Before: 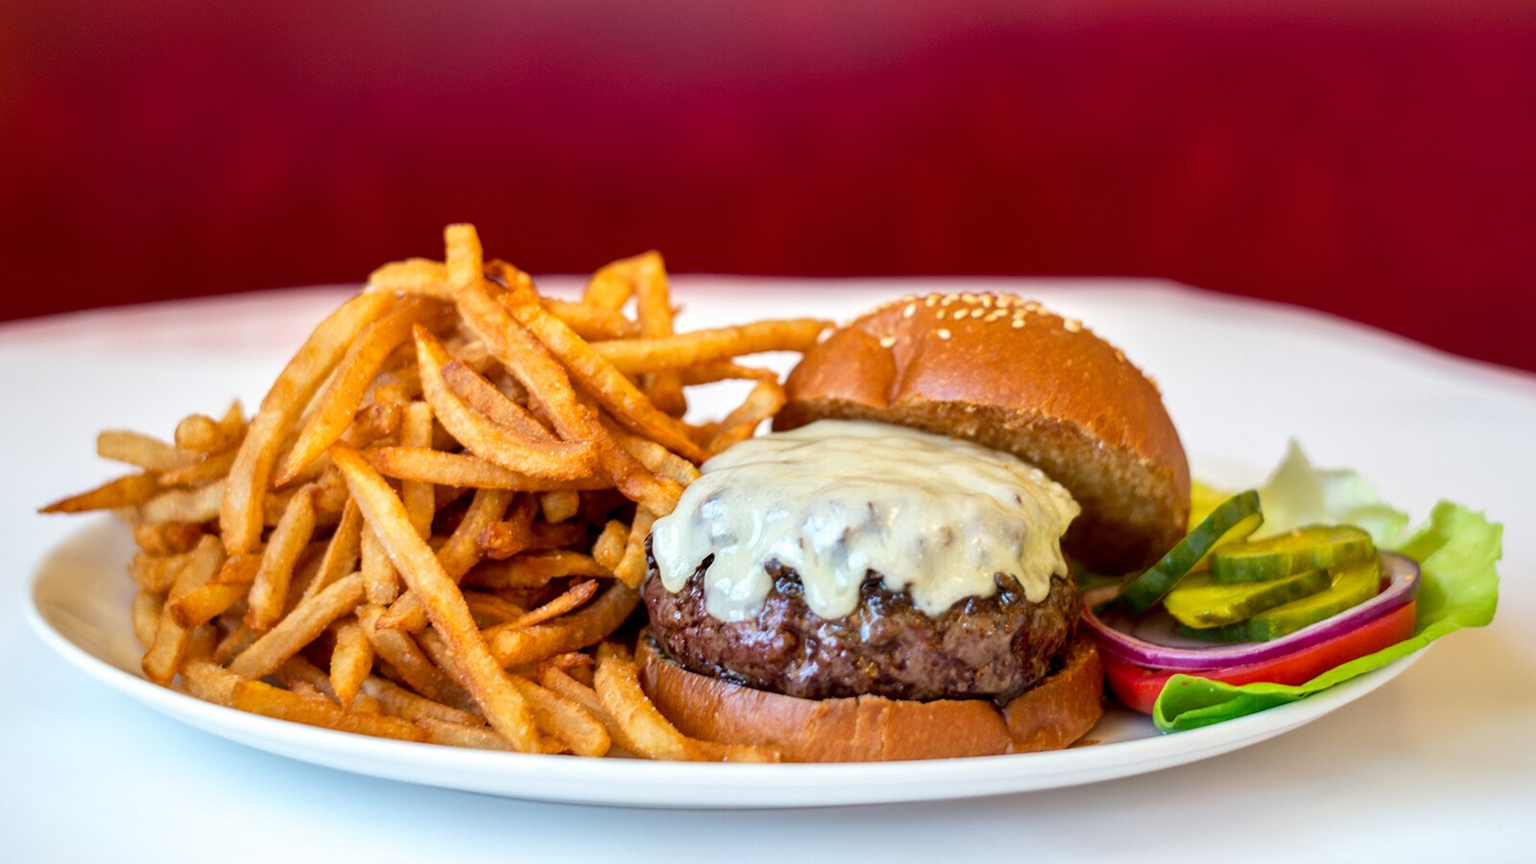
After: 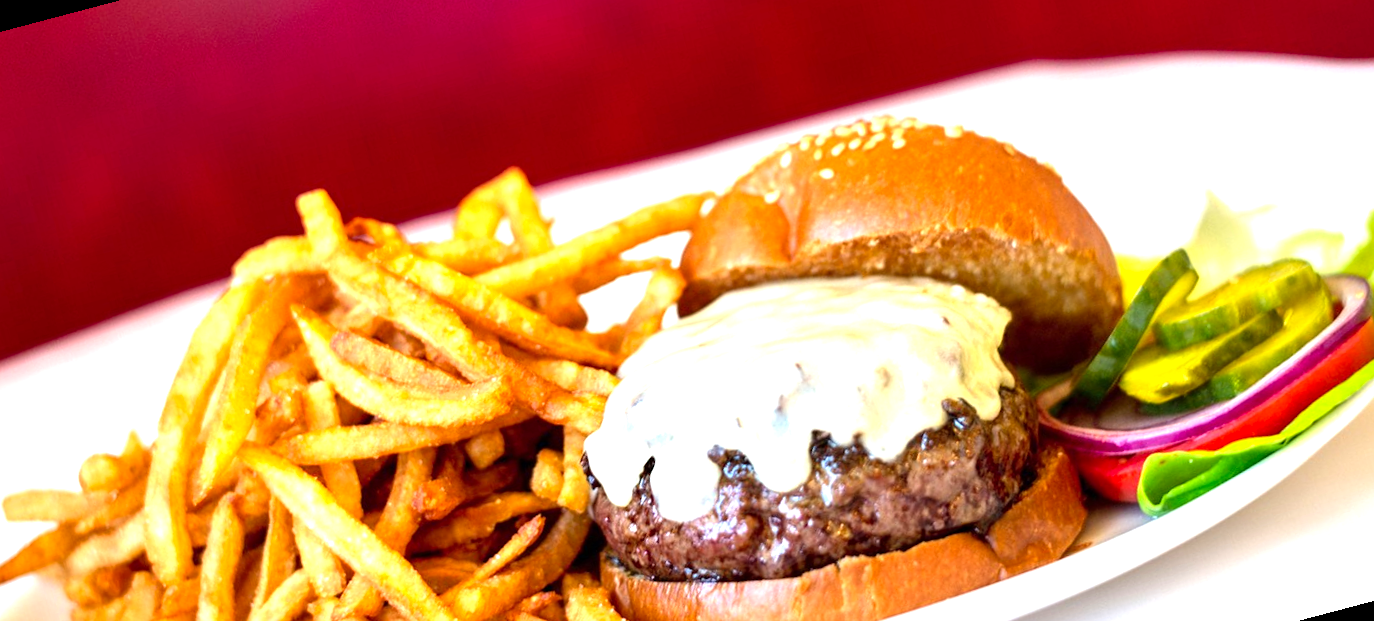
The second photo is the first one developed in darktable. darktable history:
rotate and perspective: rotation -14.8°, crop left 0.1, crop right 0.903, crop top 0.25, crop bottom 0.748
crop and rotate: left 2.536%, right 1.107%, bottom 2.246%
levels: levels [0, 0.374, 0.749]
